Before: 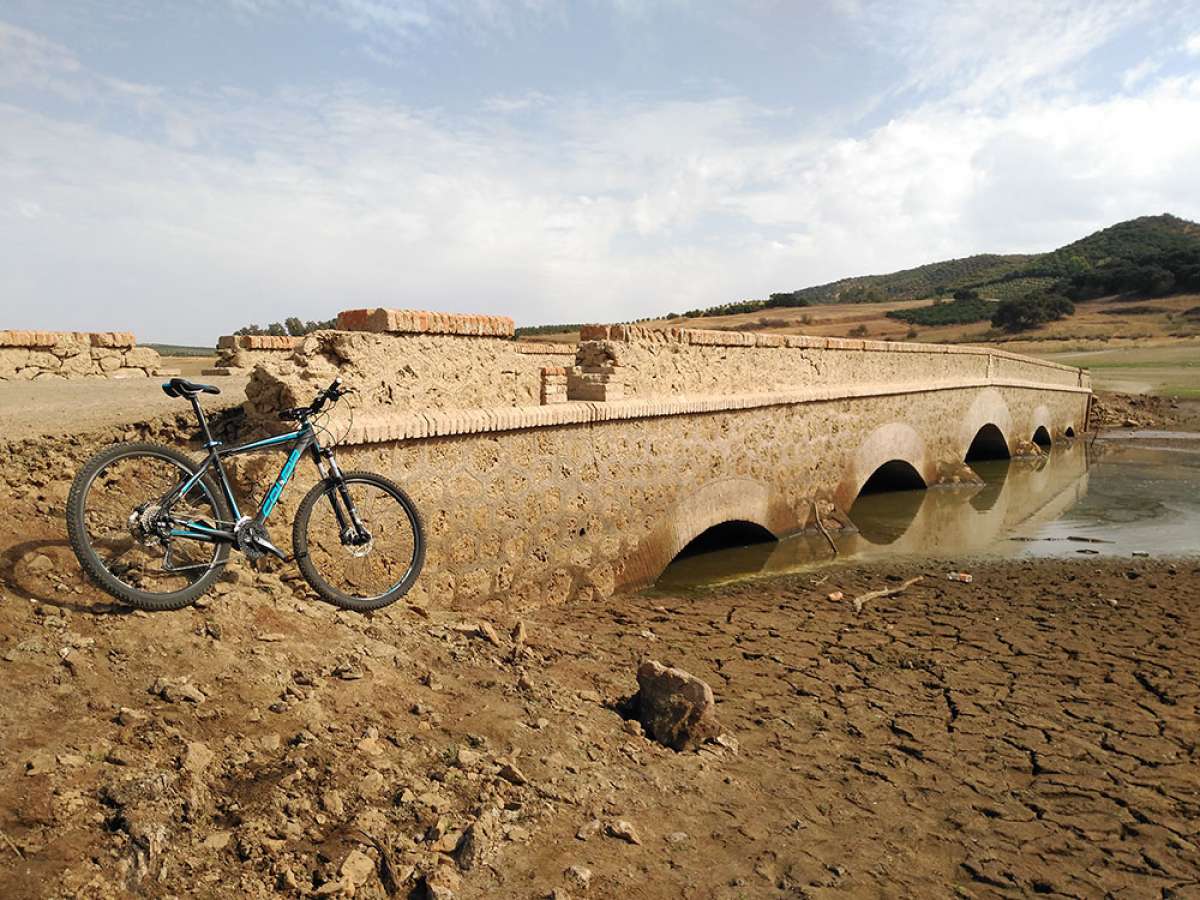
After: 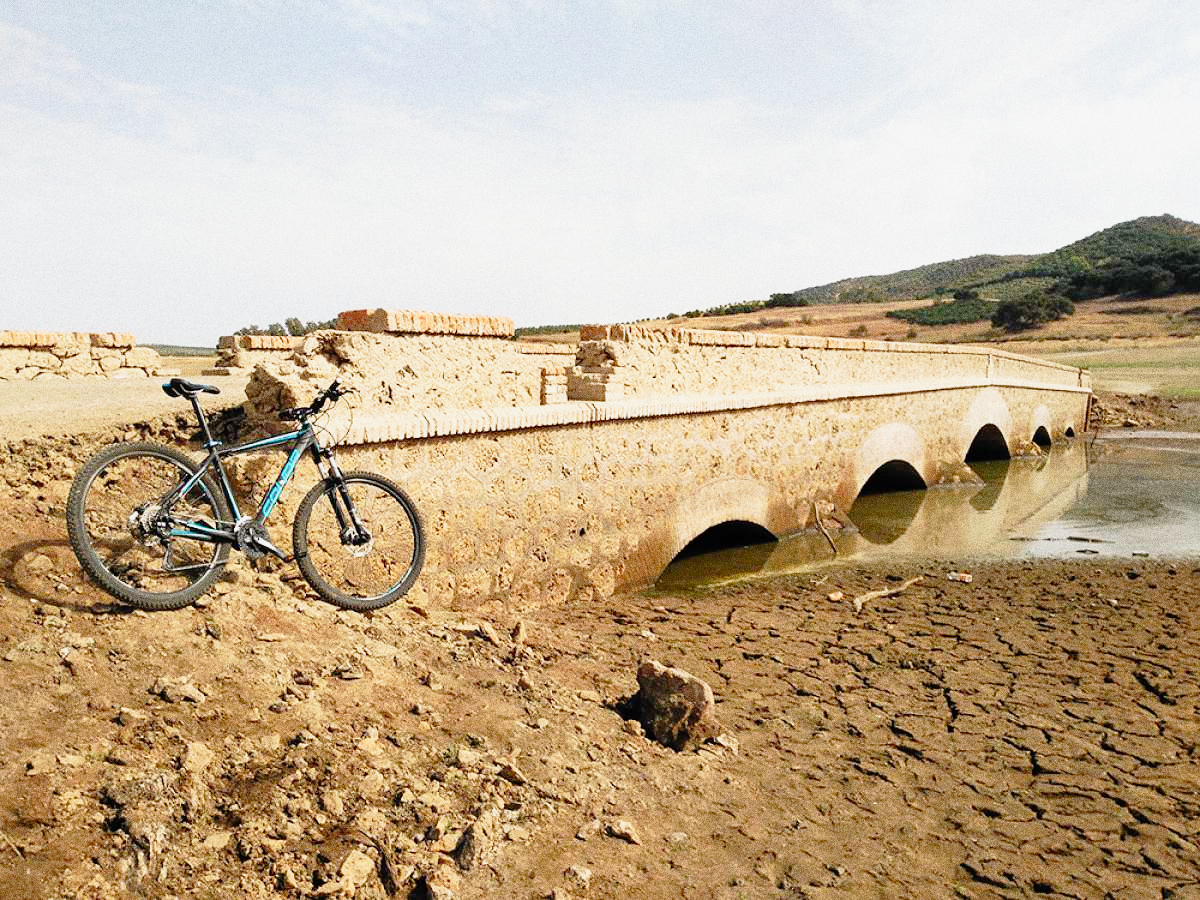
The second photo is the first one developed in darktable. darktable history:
base curve: curves: ch0 [(0, 0) (0.088, 0.125) (0.176, 0.251) (0.354, 0.501) (0.613, 0.749) (1, 0.877)], preserve colors none
grain: strength 49.07%
exposure: compensate highlight preservation false
tone curve: curves: ch0 [(0, 0) (0.003, 0.003) (0.011, 0.006) (0.025, 0.015) (0.044, 0.025) (0.069, 0.034) (0.1, 0.052) (0.136, 0.092) (0.177, 0.157) (0.224, 0.228) (0.277, 0.305) (0.335, 0.392) (0.399, 0.466) (0.468, 0.543) (0.543, 0.612) (0.623, 0.692) (0.709, 0.78) (0.801, 0.865) (0.898, 0.935) (1, 1)], preserve colors none
